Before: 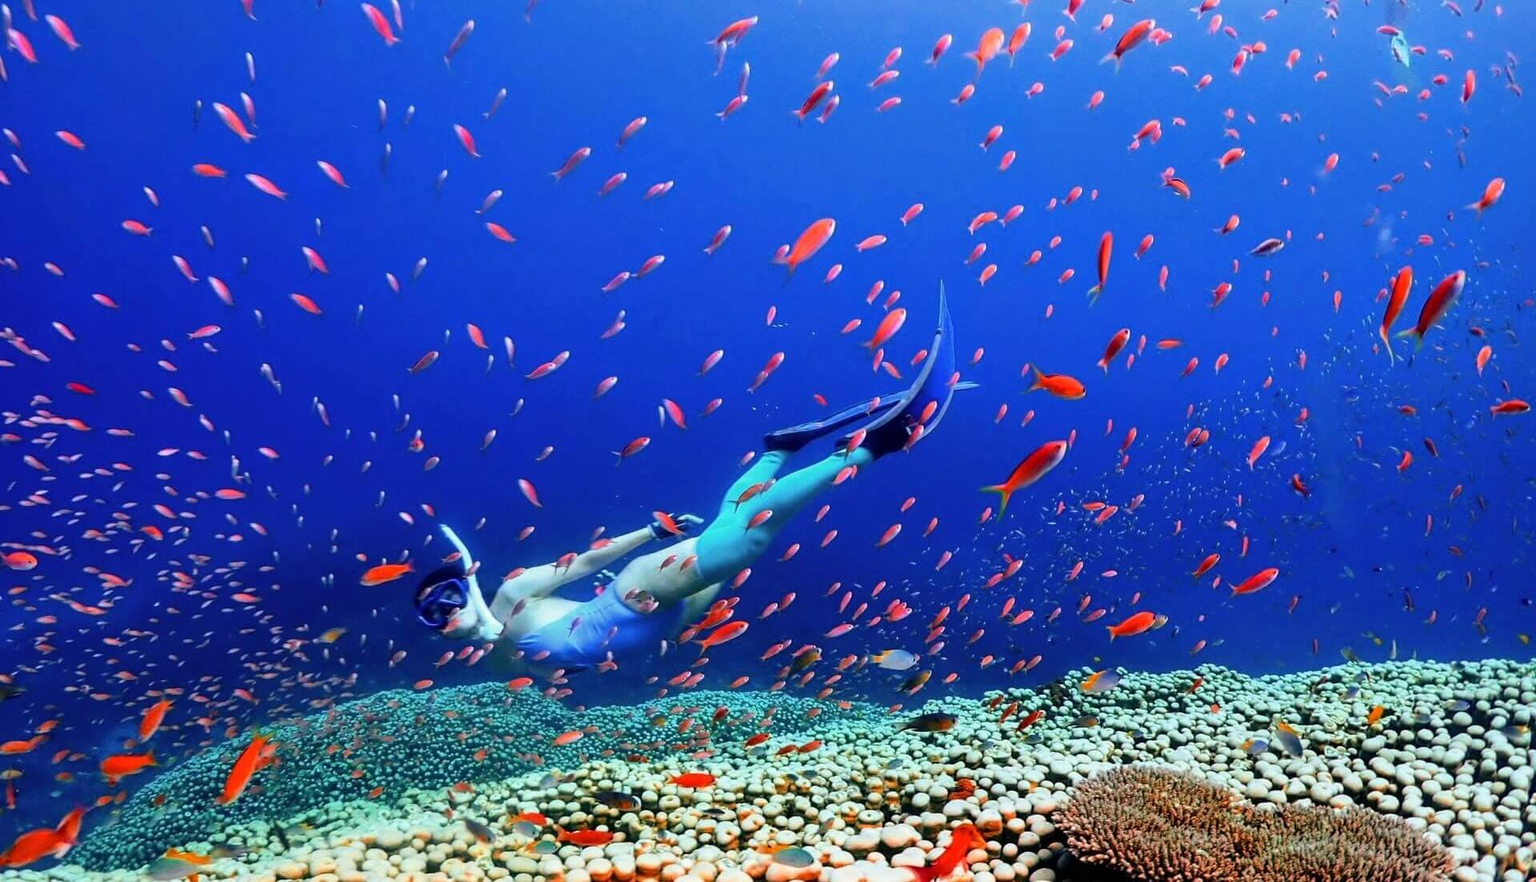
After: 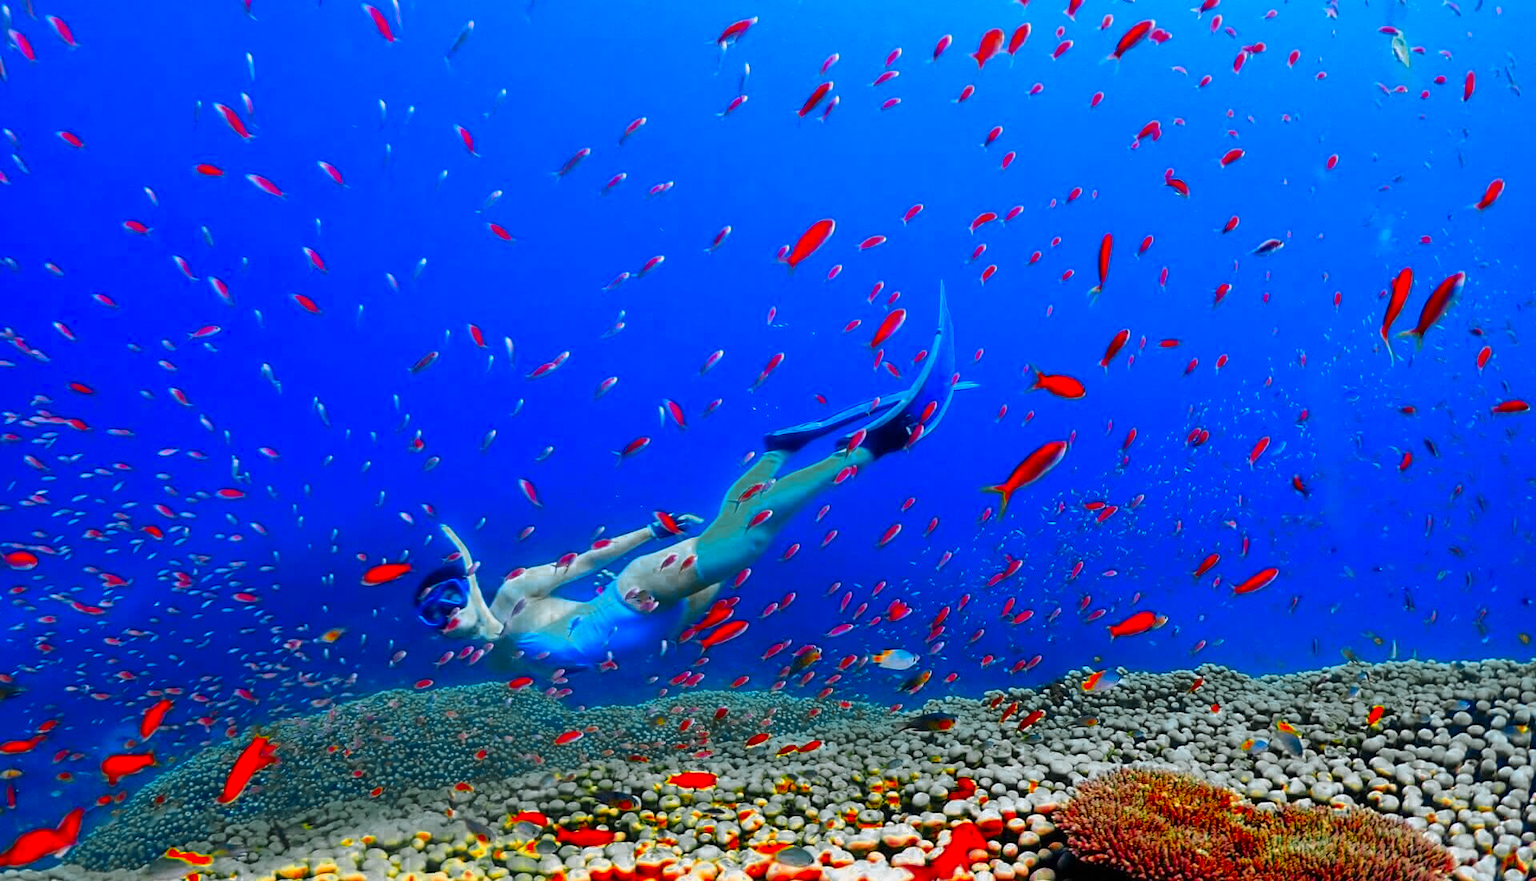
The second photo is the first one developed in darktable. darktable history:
color correction: highlights a* 1.59, highlights b* -1.7, saturation 2.48
color zones: curves: ch0 [(0.035, 0.242) (0.25, 0.5) (0.384, 0.214) (0.488, 0.255) (0.75, 0.5)]; ch1 [(0.063, 0.379) (0.25, 0.5) (0.354, 0.201) (0.489, 0.085) (0.729, 0.271)]; ch2 [(0.25, 0.5) (0.38, 0.517) (0.442, 0.51) (0.735, 0.456)]
